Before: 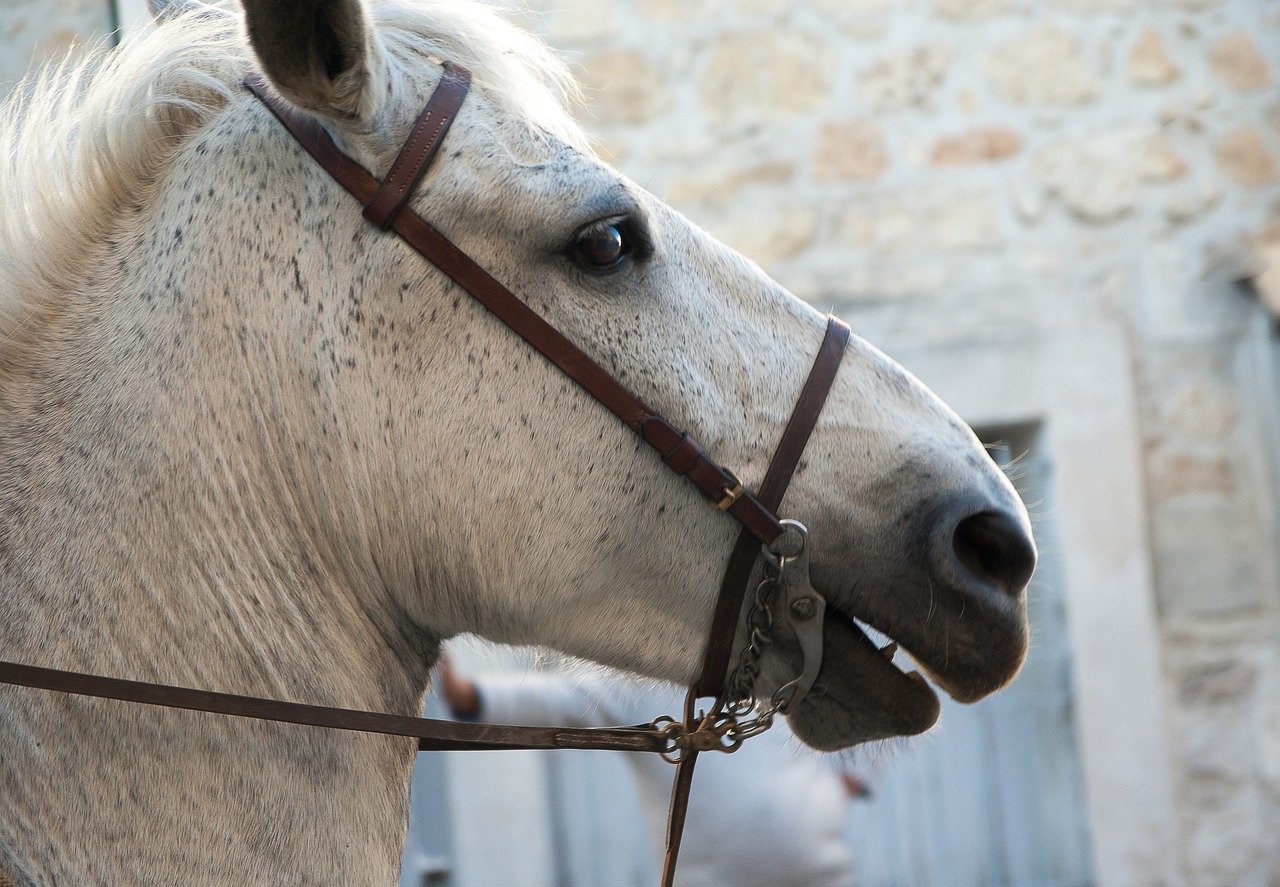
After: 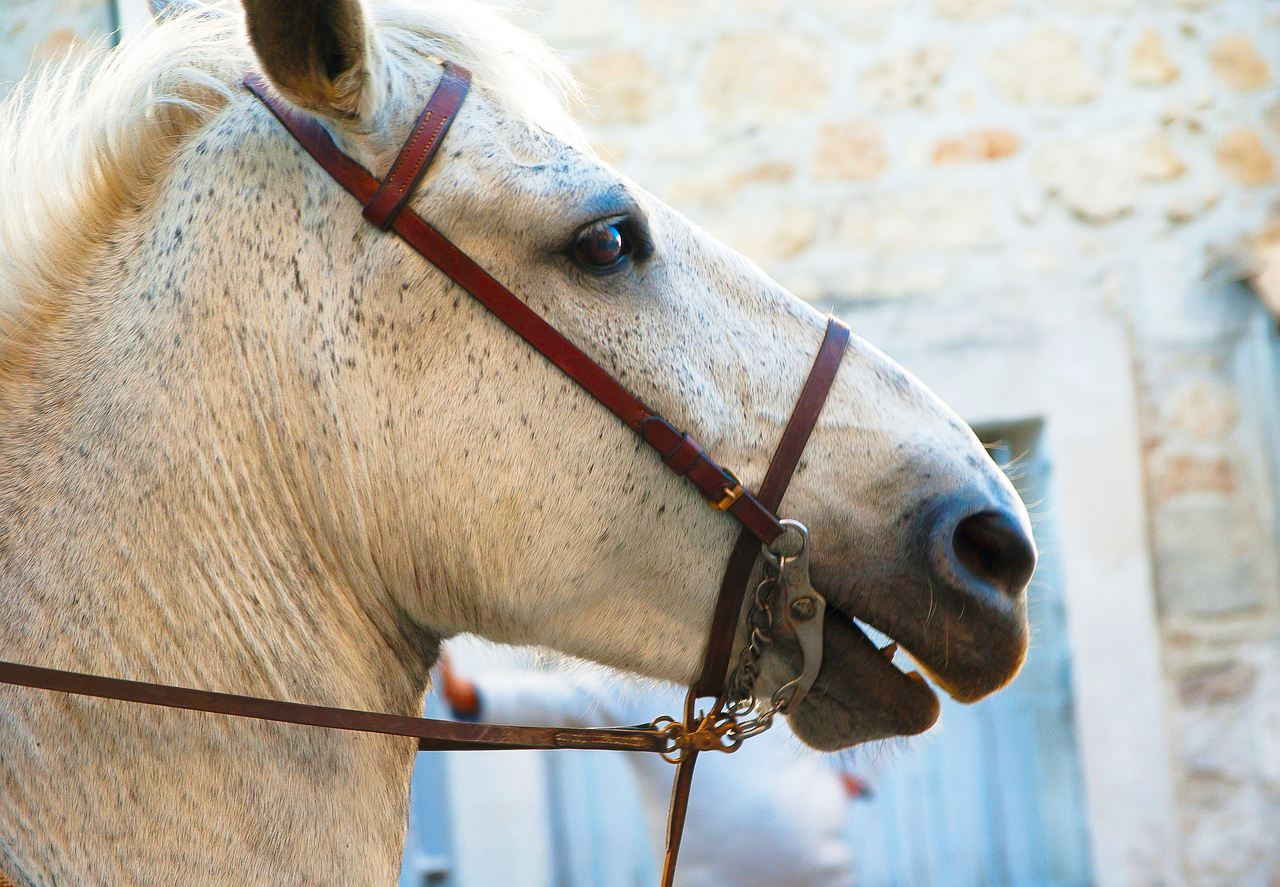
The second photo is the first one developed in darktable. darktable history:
color correction: highlights b* -0.059, saturation 1.8
shadows and highlights: on, module defaults
base curve: curves: ch0 [(0, 0) (0.028, 0.03) (0.121, 0.232) (0.46, 0.748) (0.859, 0.968) (1, 1)], preserve colors none
